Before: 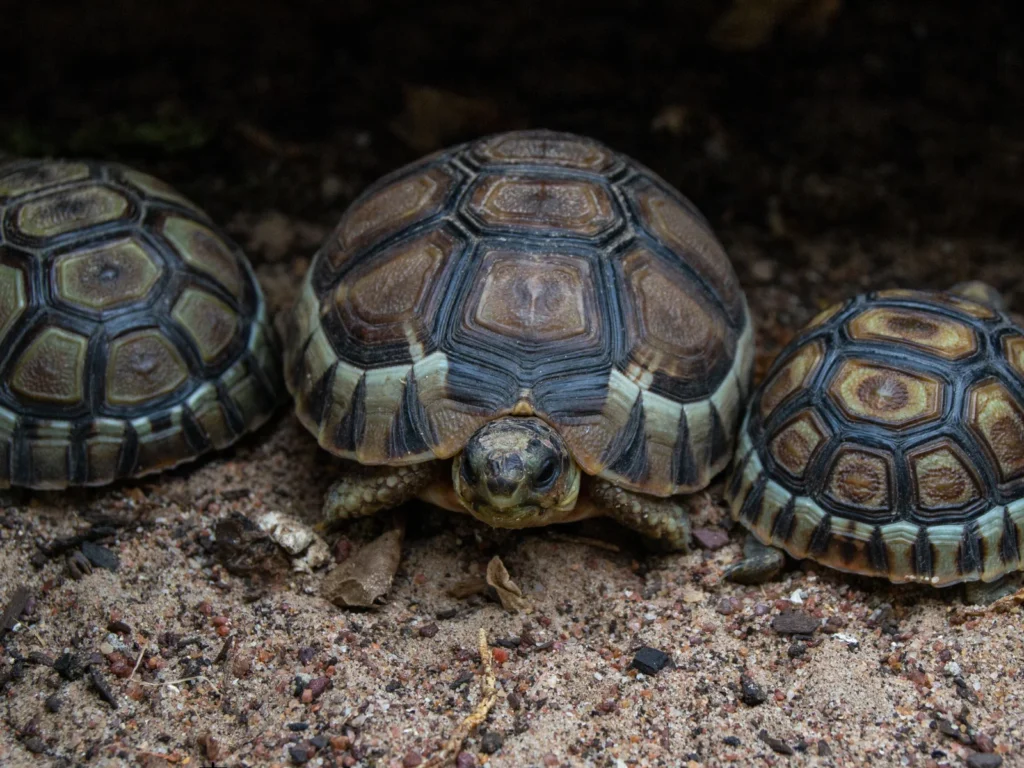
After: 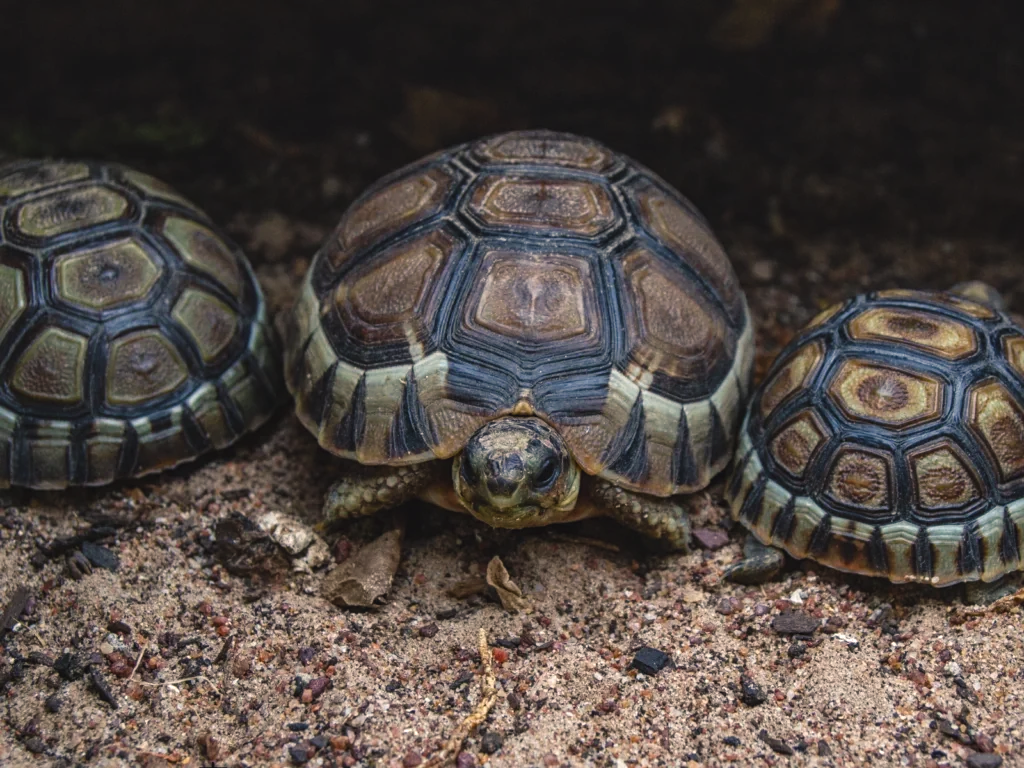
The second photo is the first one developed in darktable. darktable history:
sharpen: amount 0.2
color balance: input saturation 80.07%
fill light: on, module defaults
color balance rgb: shadows lift › chroma 2%, shadows lift › hue 247.2°, power › chroma 0.3%, power › hue 25.2°, highlights gain › chroma 3%, highlights gain › hue 60°, global offset › luminance 0.75%, perceptual saturation grading › global saturation 20%, perceptual saturation grading › highlights -20%, perceptual saturation grading › shadows 30%, global vibrance 20%
local contrast: on, module defaults
